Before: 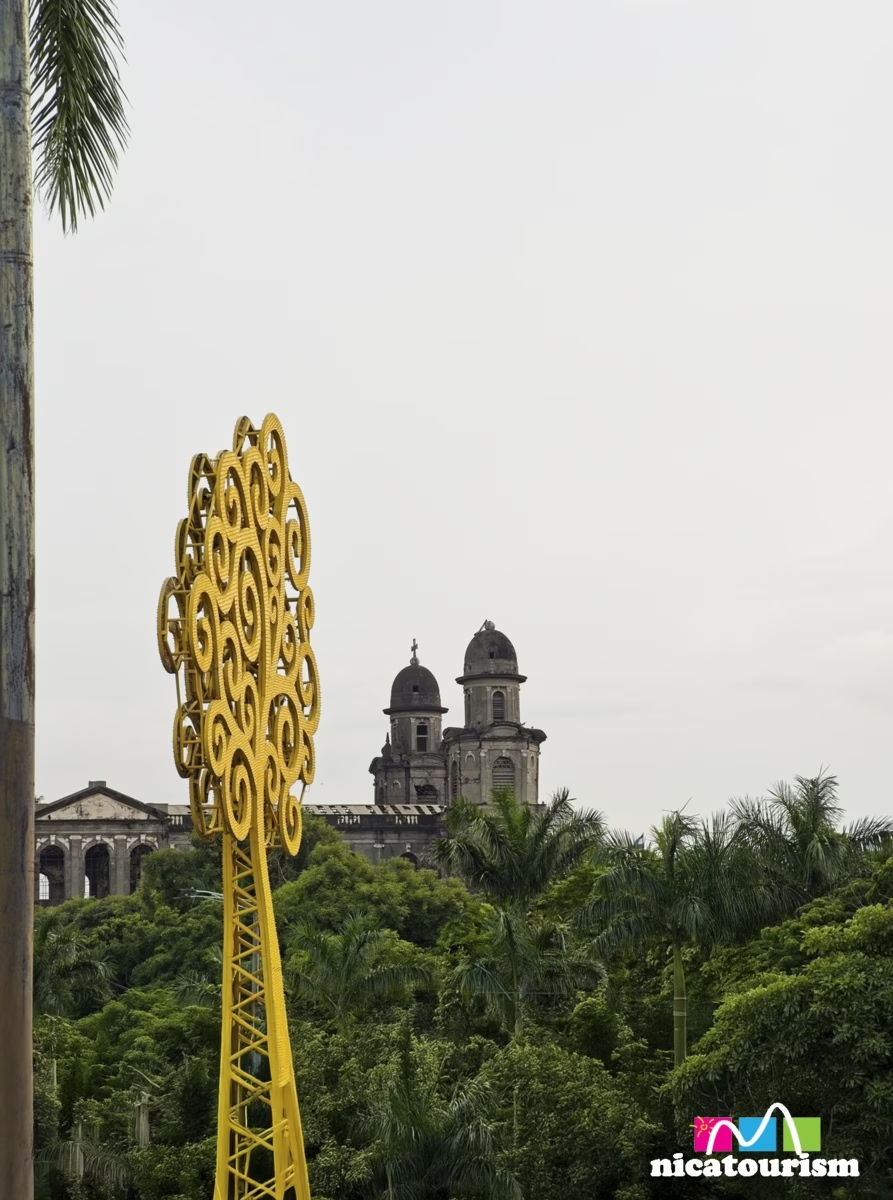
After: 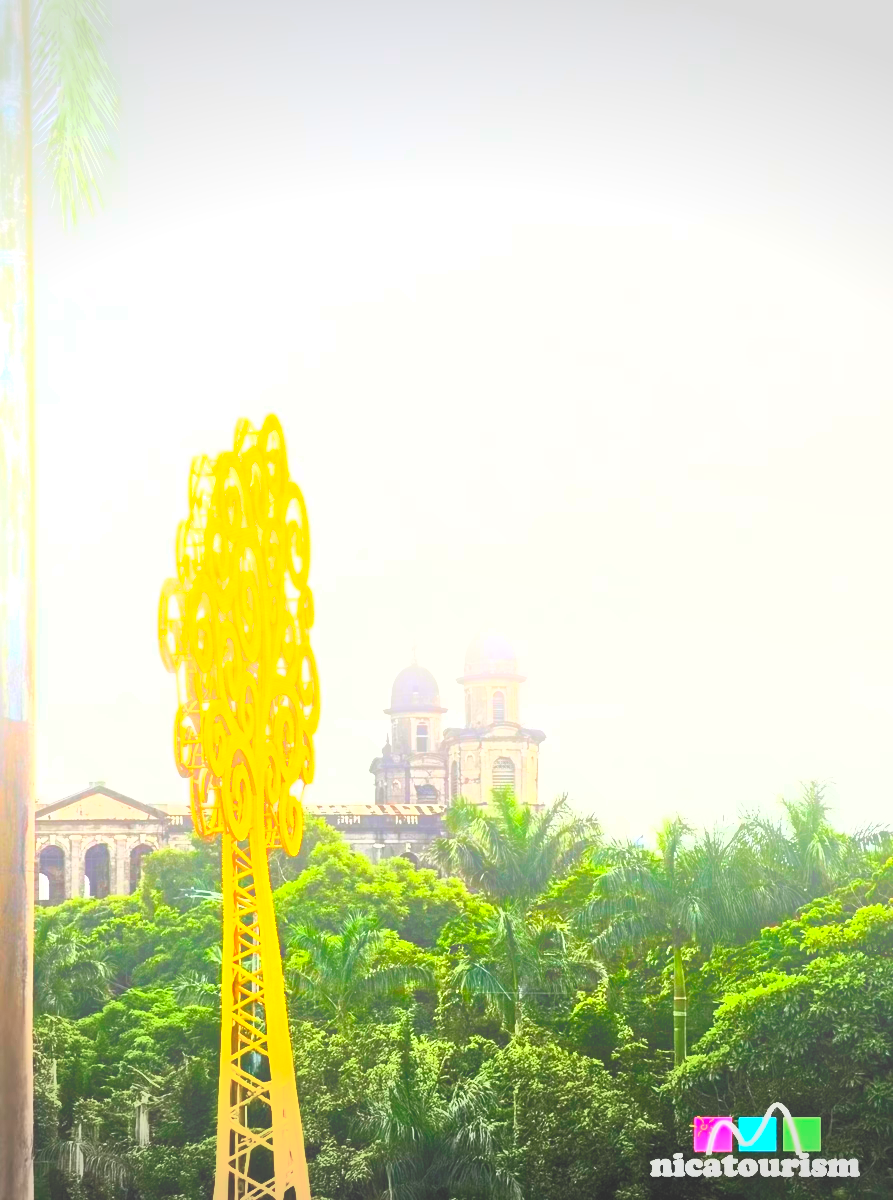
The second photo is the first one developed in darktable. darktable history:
contrast brightness saturation: contrast 1, brightness 1, saturation 1
bloom: size 38%, threshold 95%, strength 30%
exposure: black level correction 0, exposure 0.9 EV, compensate highlight preservation false
vignetting: fall-off start 100%, brightness -0.282, width/height ratio 1.31
